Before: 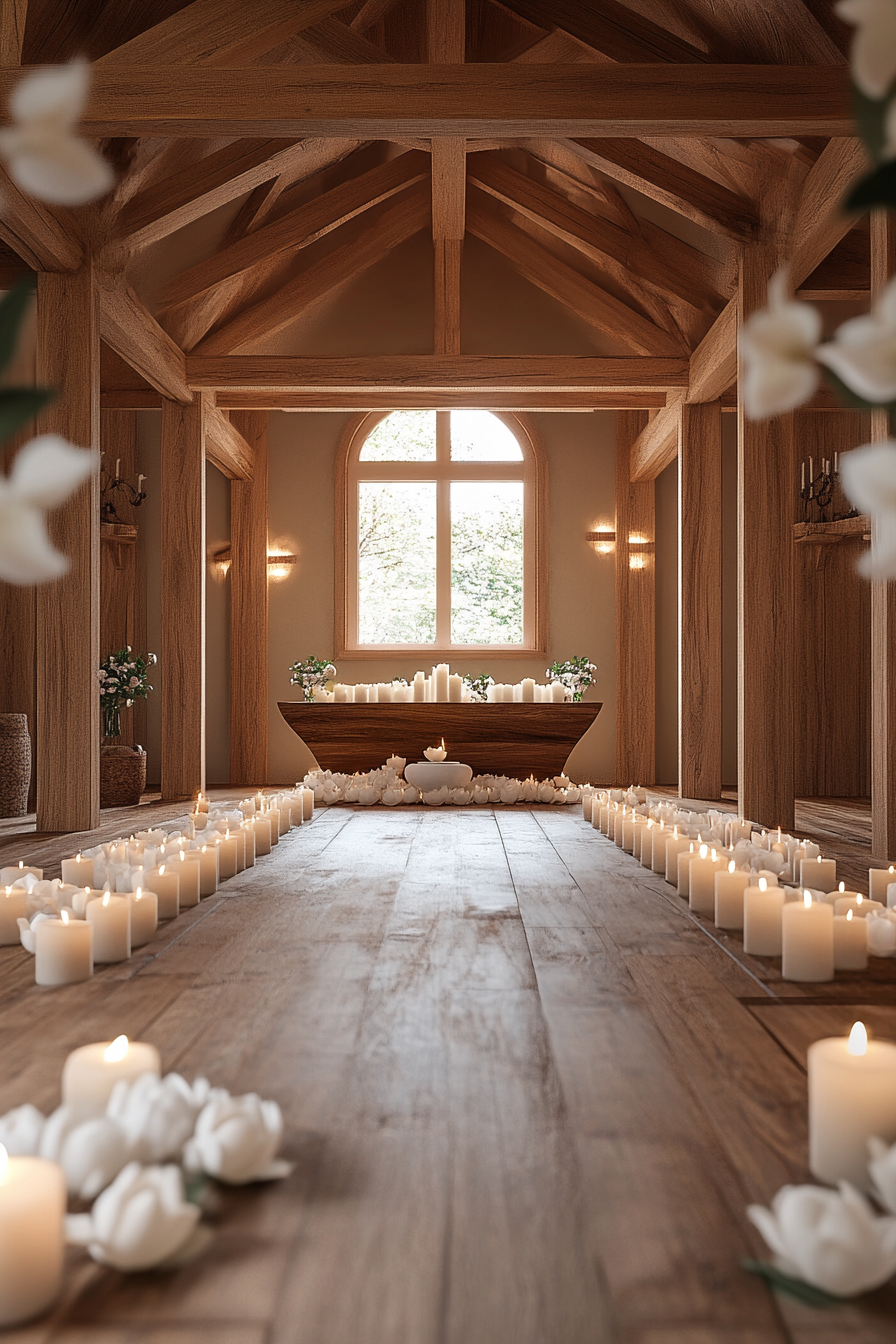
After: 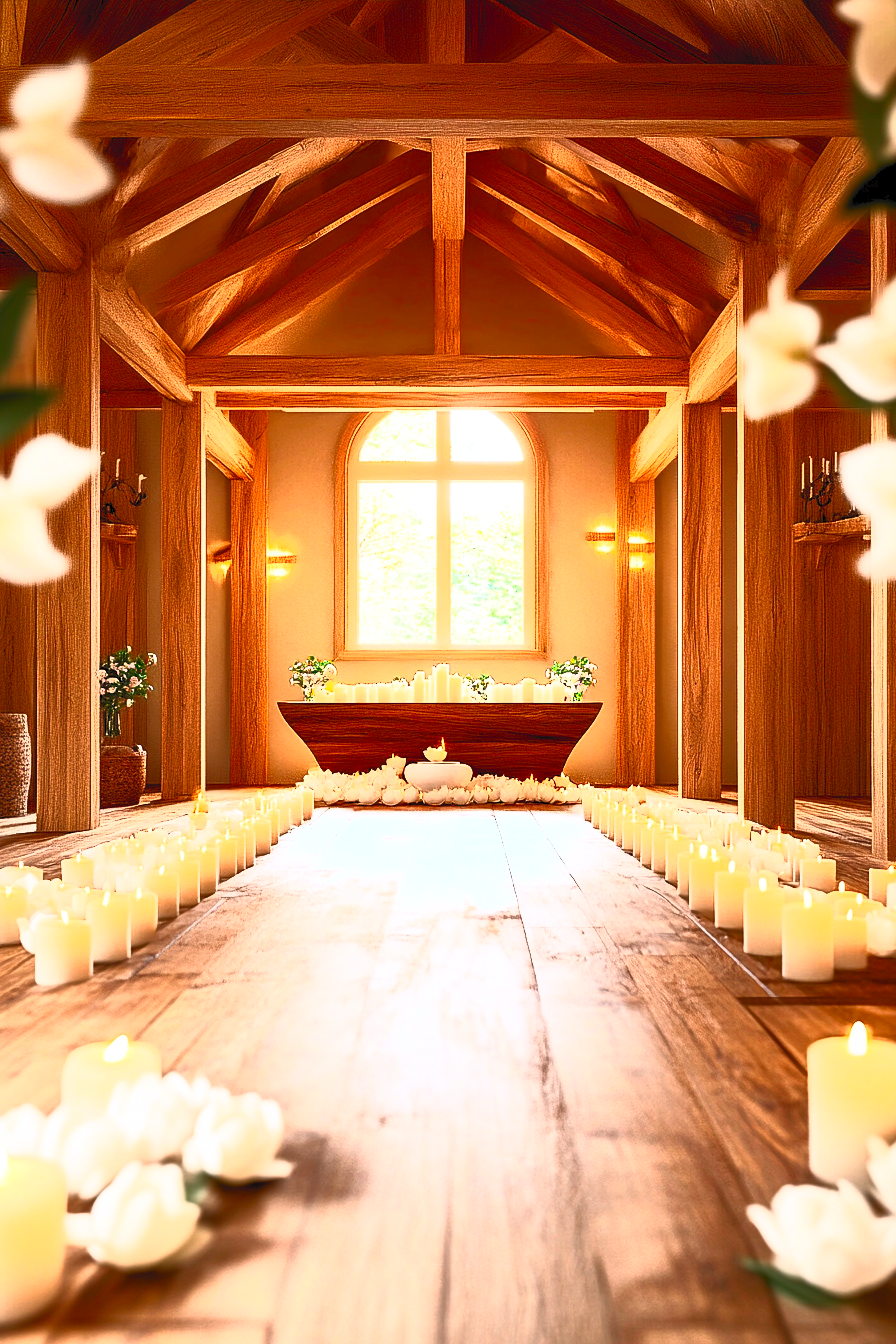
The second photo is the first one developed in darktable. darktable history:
exposure: black level correction 0.004, exposure 0.414 EV, compensate highlight preservation false
color balance rgb: perceptual saturation grading › global saturation 0.154%, global vibrance 20%
contrast brightness saturation: contrast 0.988, brightness 0.983, saturation 0.985
